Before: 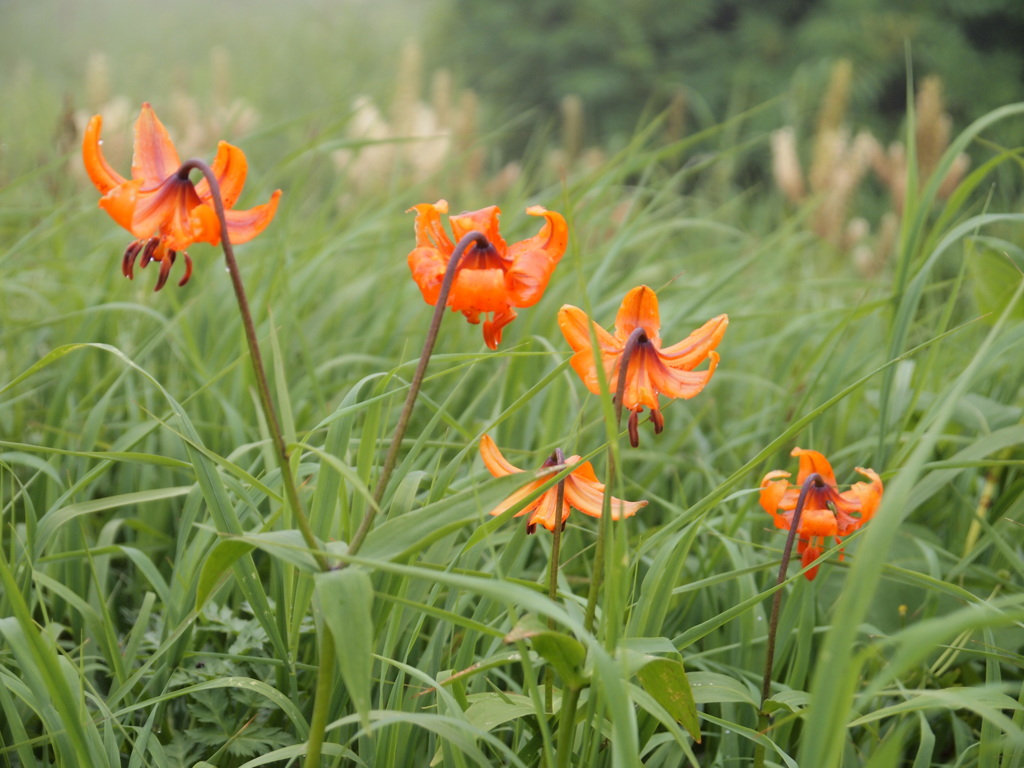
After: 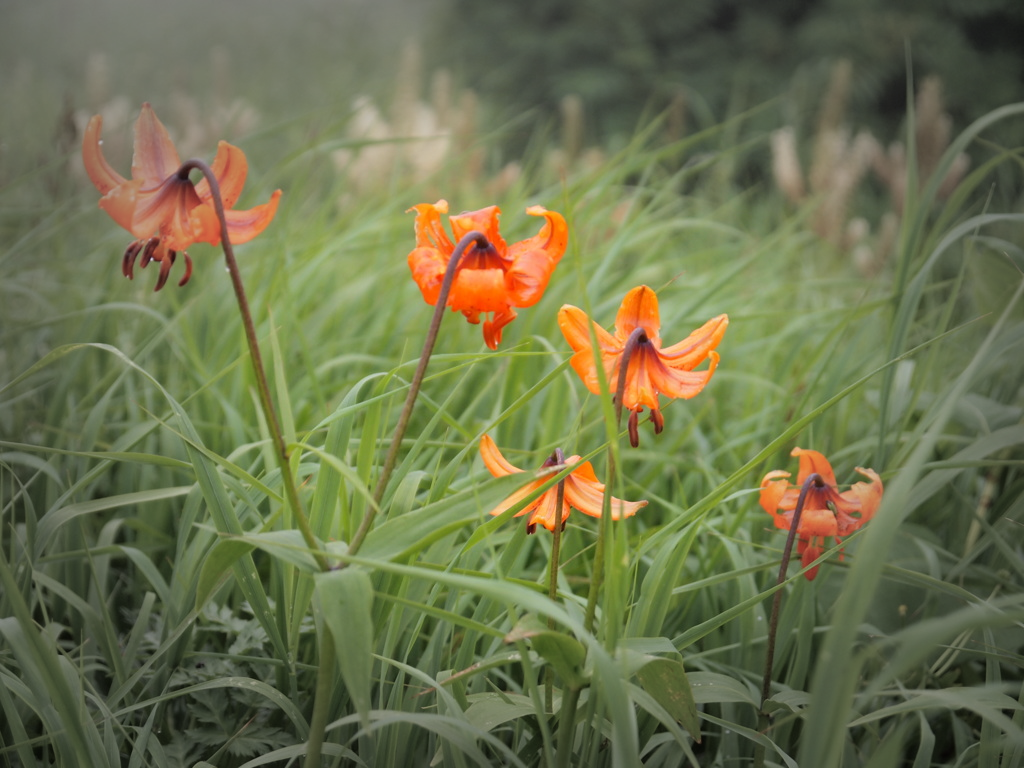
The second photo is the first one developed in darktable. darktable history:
vignetting: fall-off start 48.41%, automatic ratio true, width/height ratio 1.29, unbound false
